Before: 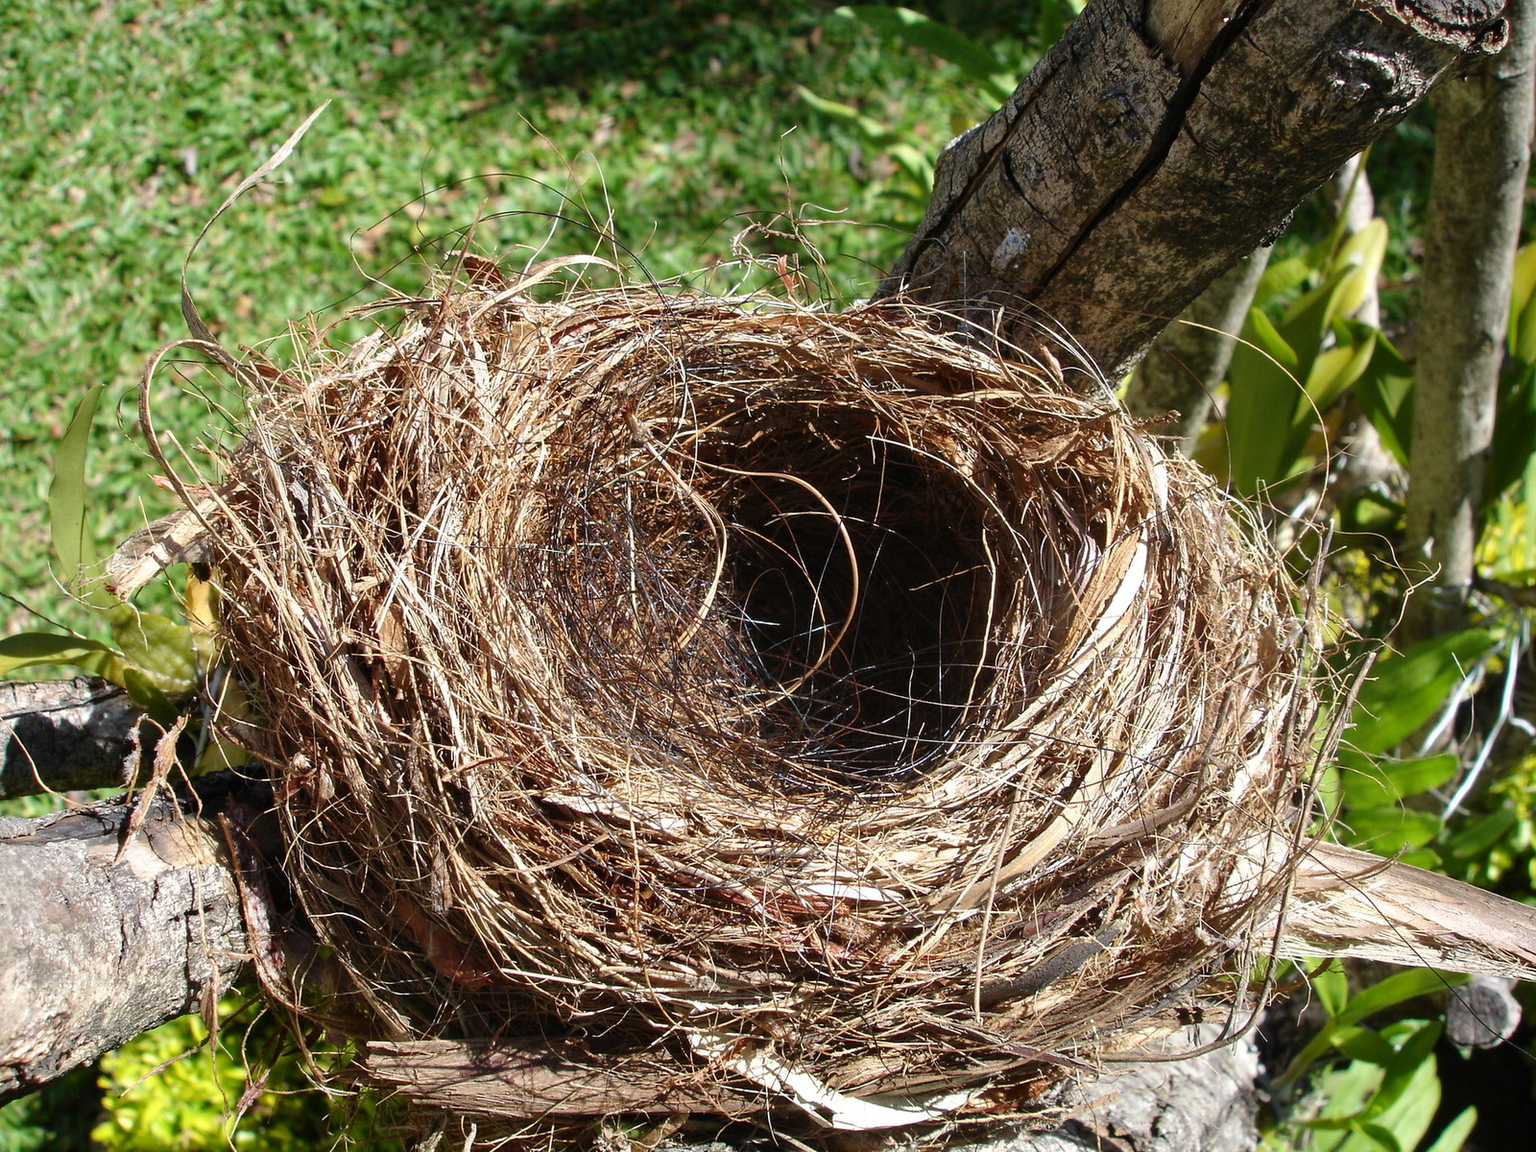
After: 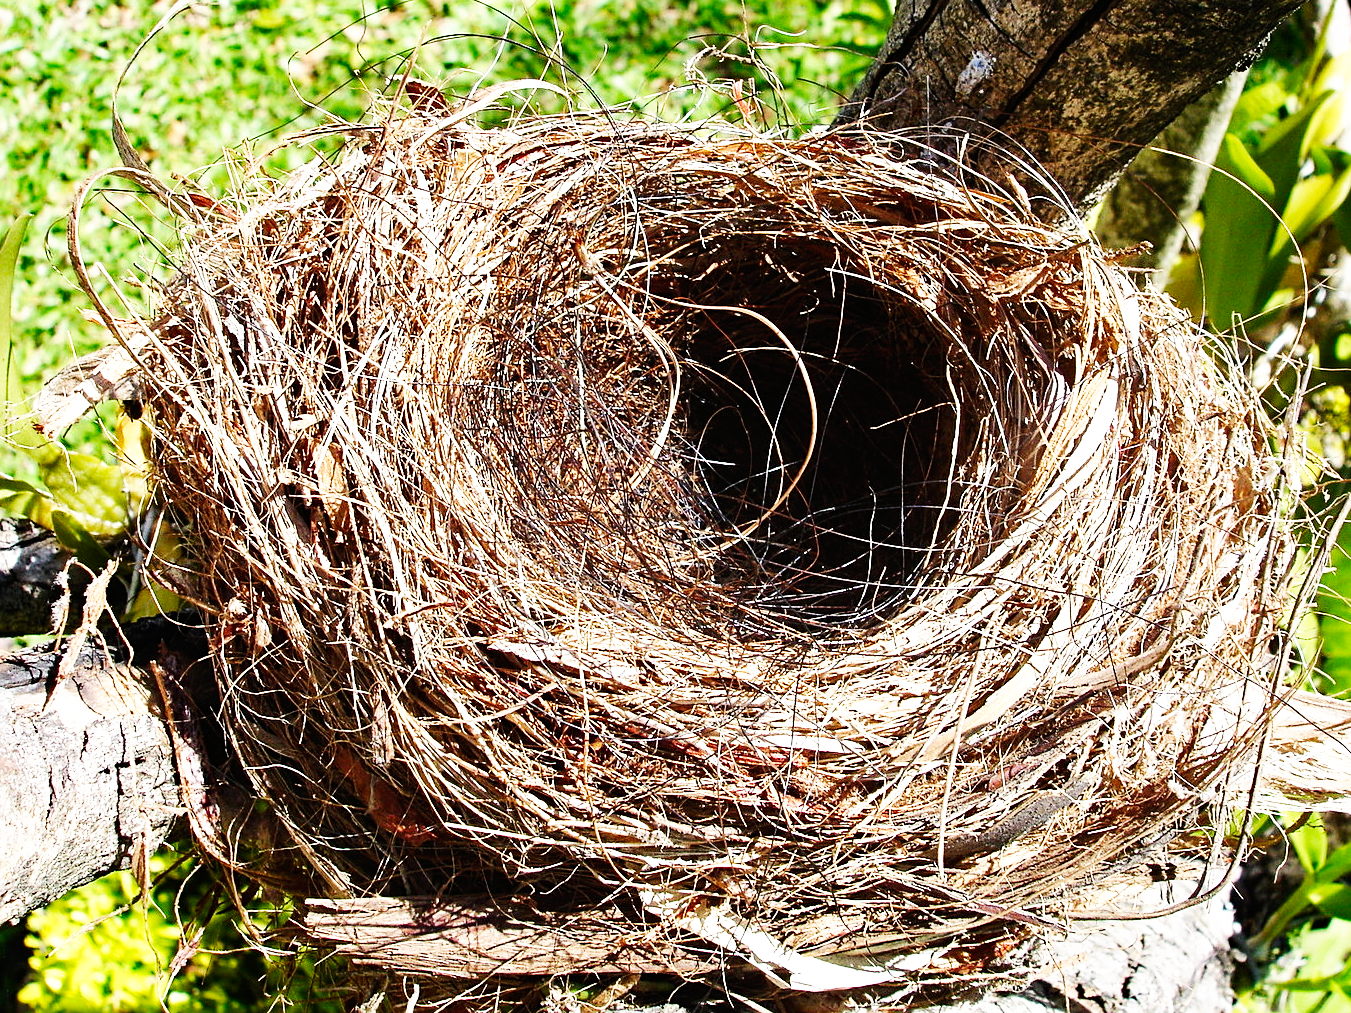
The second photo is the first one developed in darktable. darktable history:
base curve: curves: ch0 [(0, 0) (0.007, 0.004) (0.027, 0.03) (0.046, 0.07) (0.207, 0.54) (0.442, 0.872) (0.673, 0.972) (1, 1)], preserve colors none
sharpen: on, module defaults
tone equalizer: on, module defaults
crop and rotate: left 4.842%, top 15.51%, right 10.668%
haze removal: compatibility mode true, adaptive false
